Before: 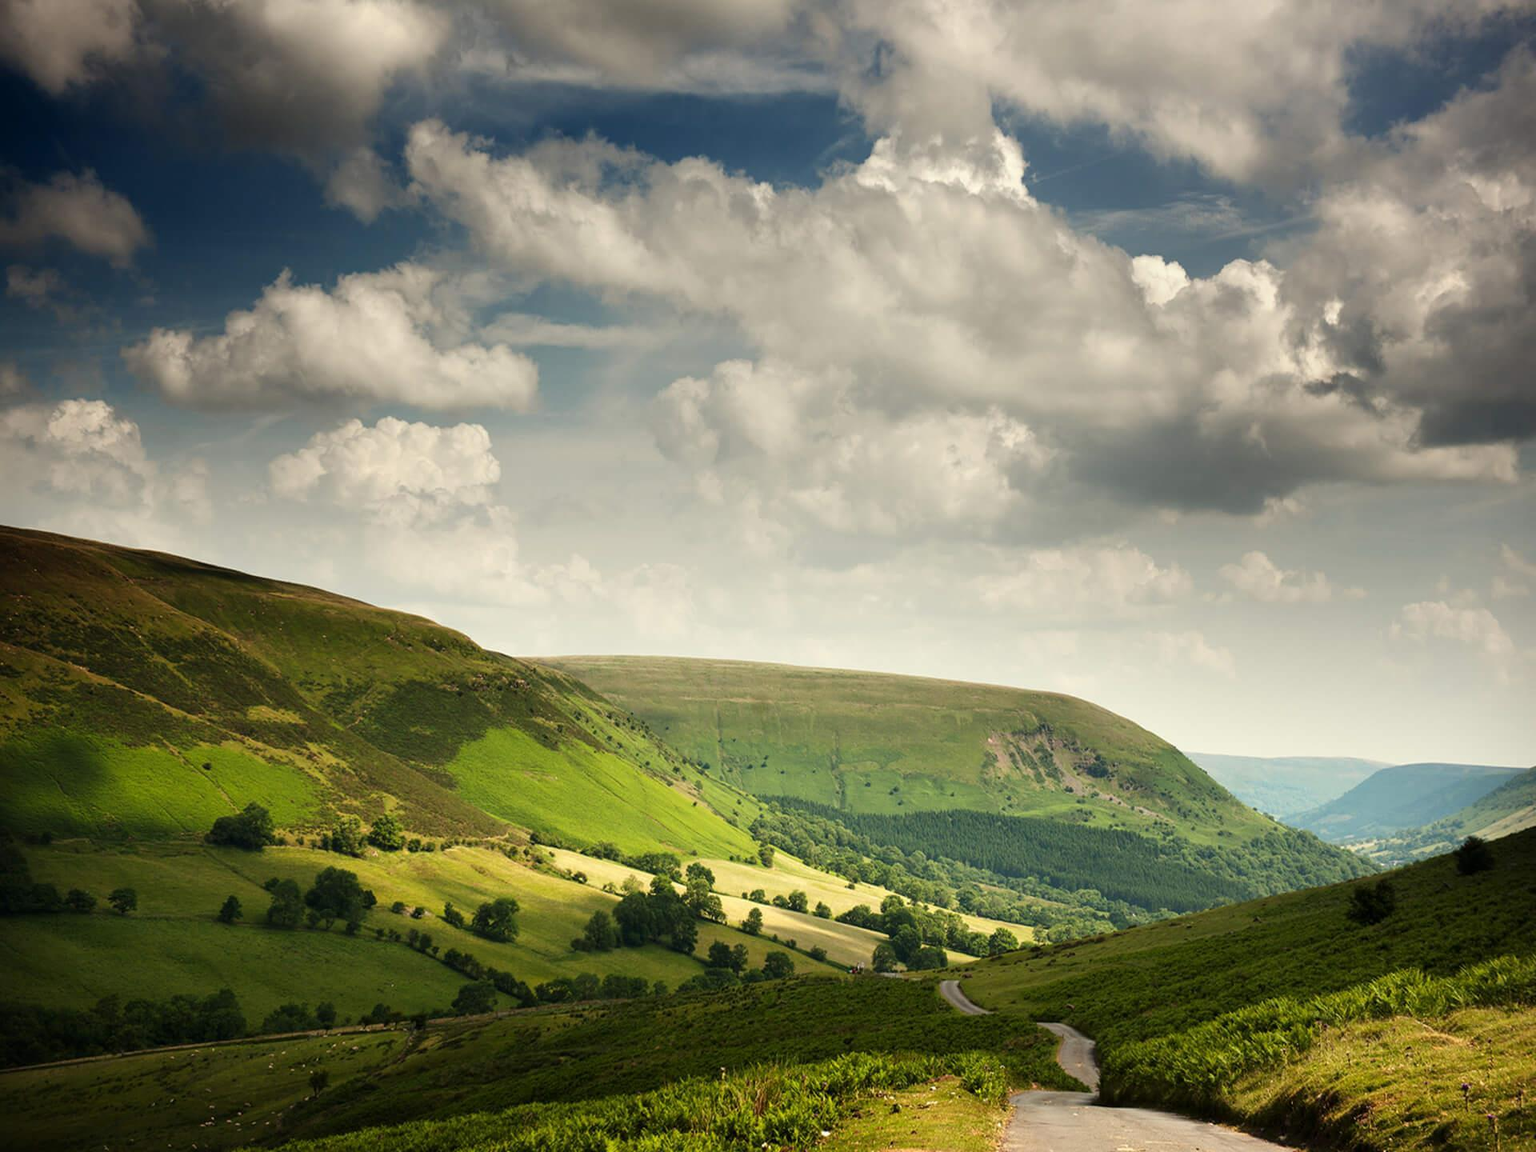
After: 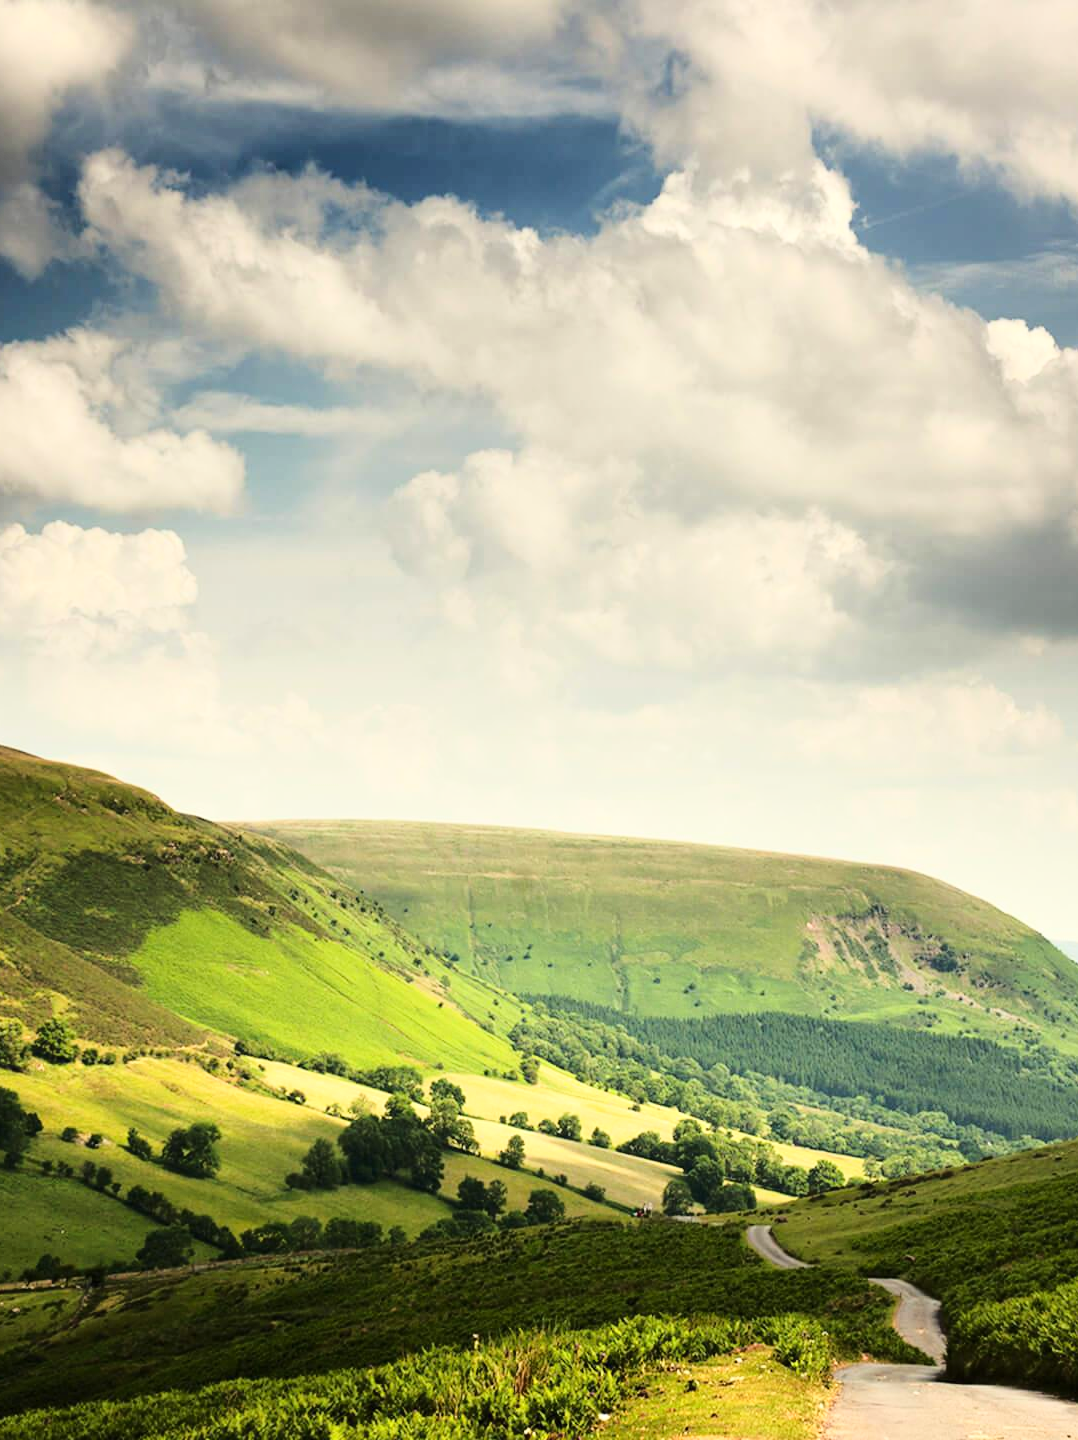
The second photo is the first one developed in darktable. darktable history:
crop and rotate: left 22.333%, right 21.487%
base curve: curves: ch0 [(0, 0) (0.028, 0.03) (0.121, 0.232) (0.46, 0.748) (0.859, 0.968) (1, 1)]
